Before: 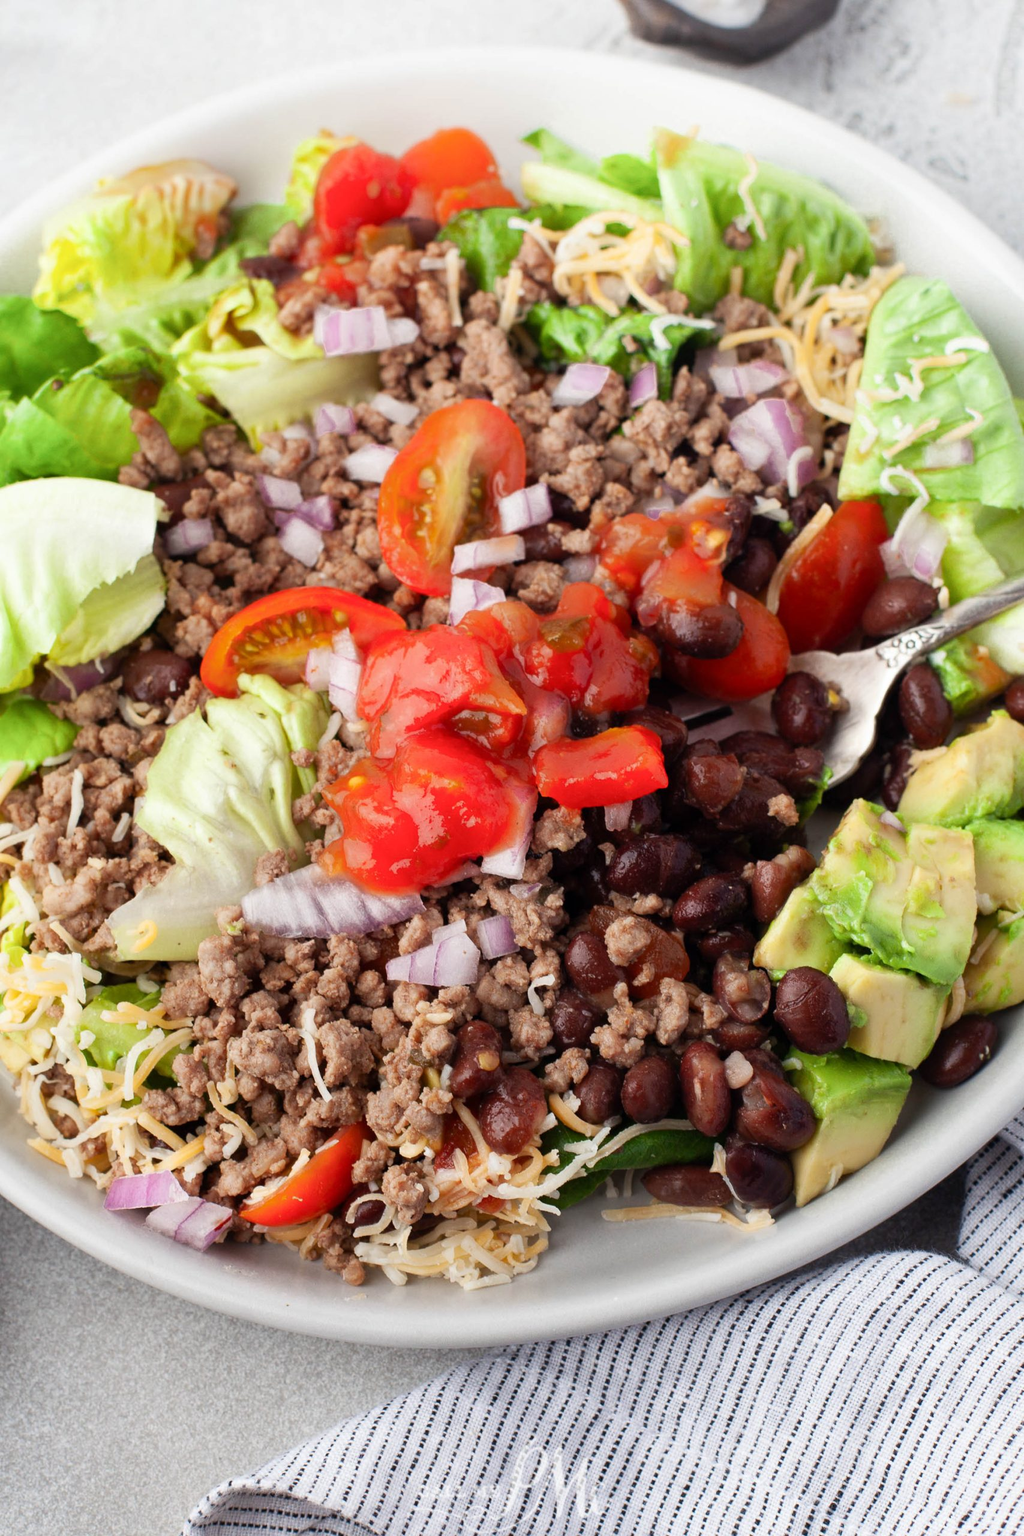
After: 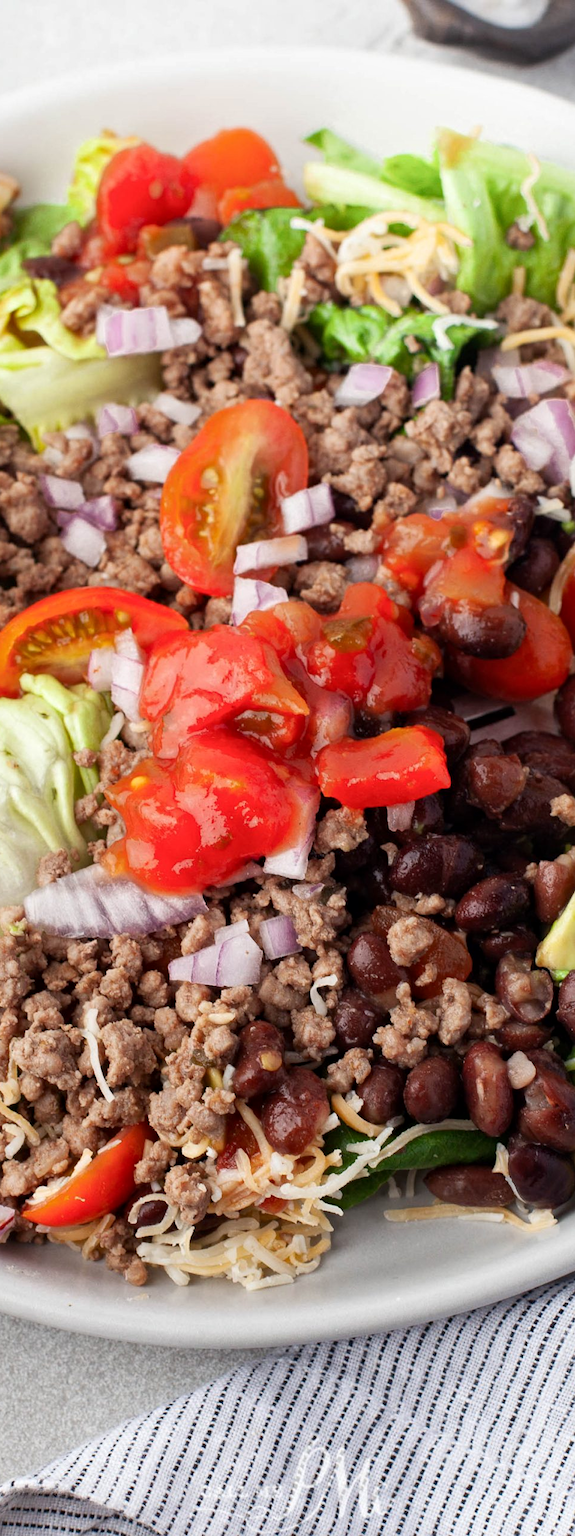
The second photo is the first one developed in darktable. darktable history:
crop: left 21.323%, right 22.494%
local contrast: mode bilateral grid, contrast 27, coarseness 15, detail 116%, midtone range 0.2
